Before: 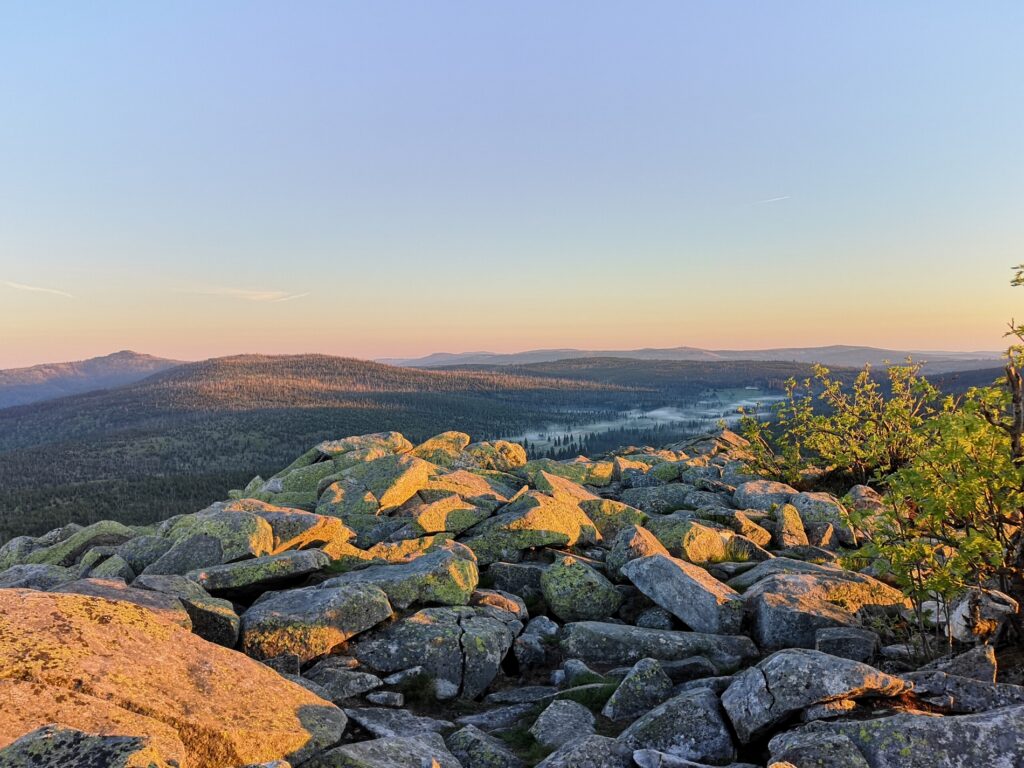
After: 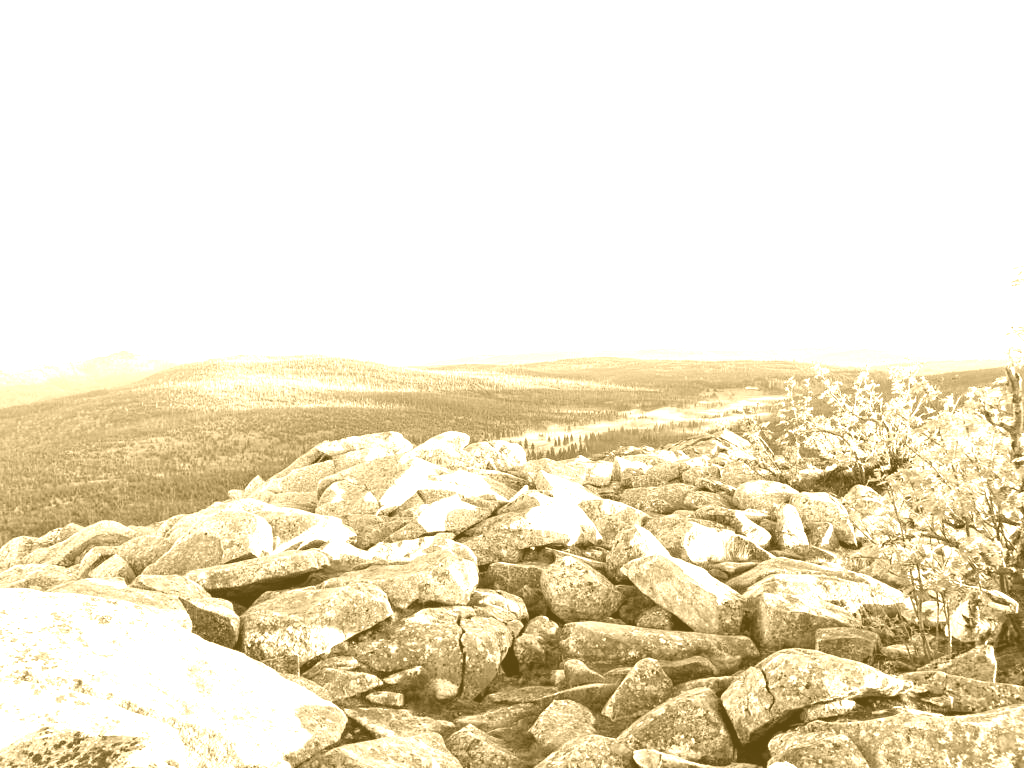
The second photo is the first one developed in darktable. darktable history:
color correction: highlights a* -6.69, highlights b* 0.49
exposure: black level correction 0, exposure 1.2 EV, compensate exposure bias true, compensate highlight preservation false
colorize: hue 36°, source mix 100%
white balance: red 1.467, blue 0.684
